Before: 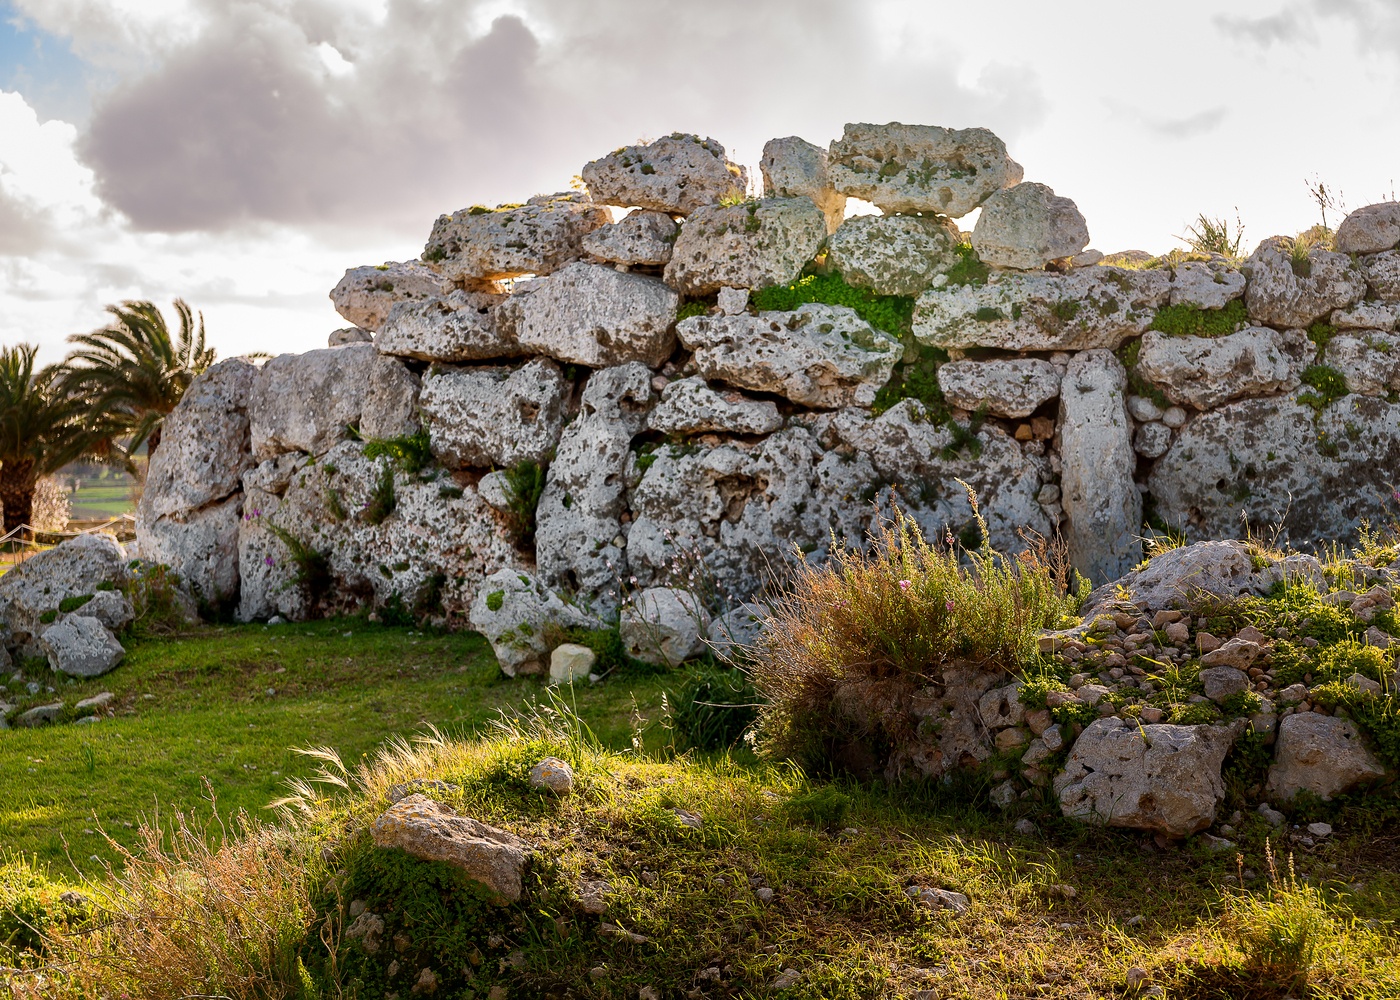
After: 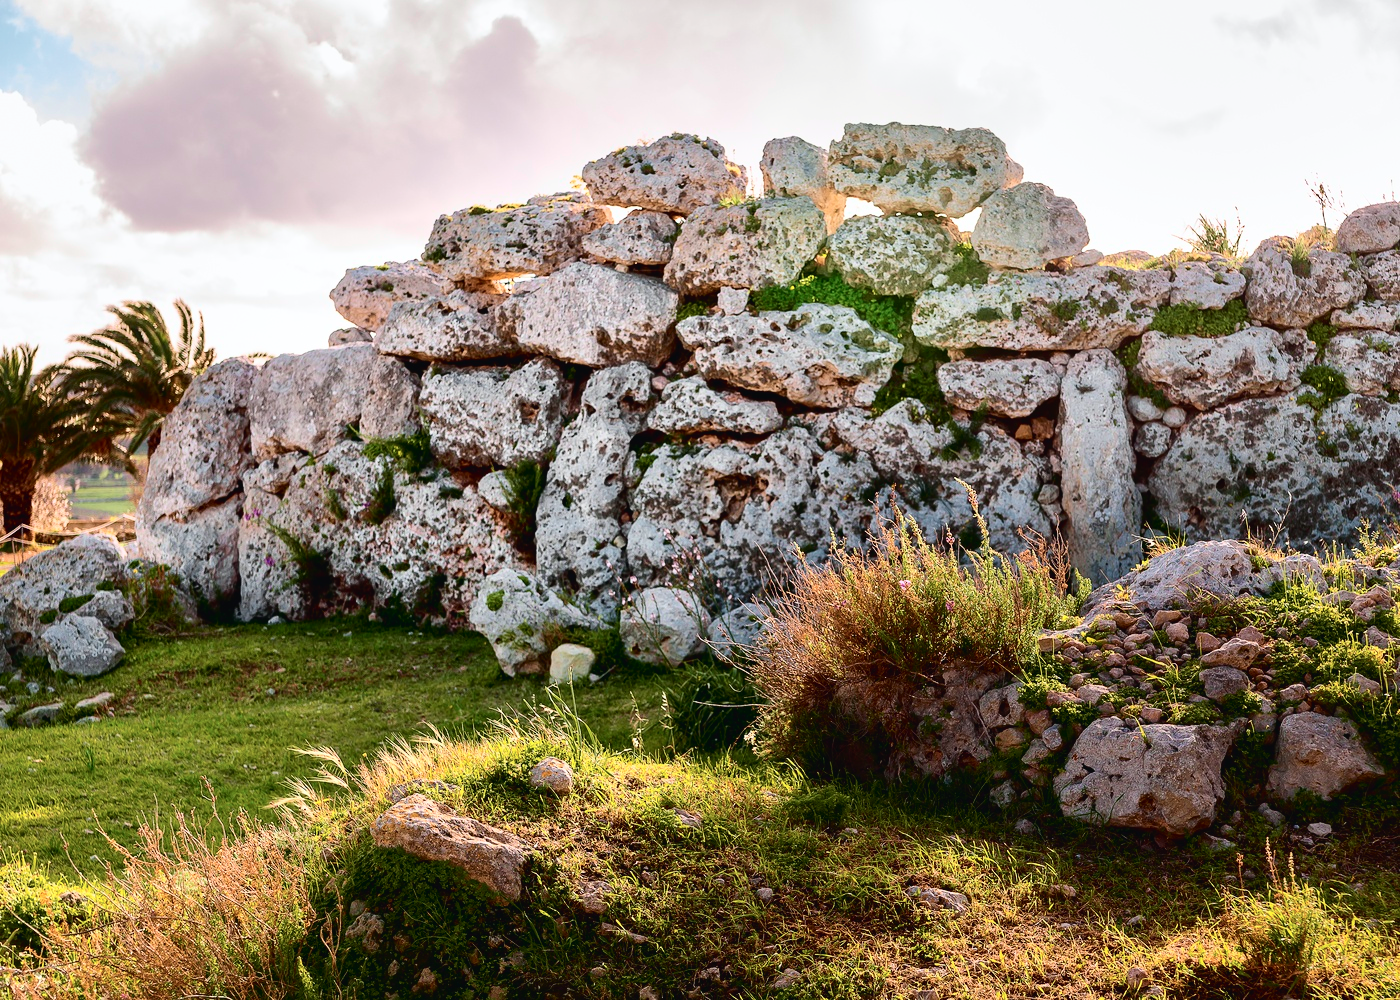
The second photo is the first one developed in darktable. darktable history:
tone curve: curves: ch0 [(0, 0.023) (0.087, 0.065) (0.184, 0.168) (0.45, 0.54) (0.57, 0.683) (0.722, 0.825) (0.877, 0.948) (1, 1)]; ch1 [(0, 0) (0.388, 0.369) (0.44, 0.44) (0.489, 0.481) (0.534, 0.561) (0.657, 0.659) (1, 1)]; ch2 [(0, 0) (0.353, 0.317) (0.408, 0.427) (0.472, 0.46) (0.5, 0.496) (0.537, 0.534) (0.576, 0.592) (0.625, 0.631) (1, 1)], color space Lab, independent channels, preserve colors none
contrast equalizer: y [[0.5 ×6], [0.5 ×6], [0.975, 0.964, 0.925, 0.865, 0.793, 0.721], [0 ×6], [0 ×6]]
